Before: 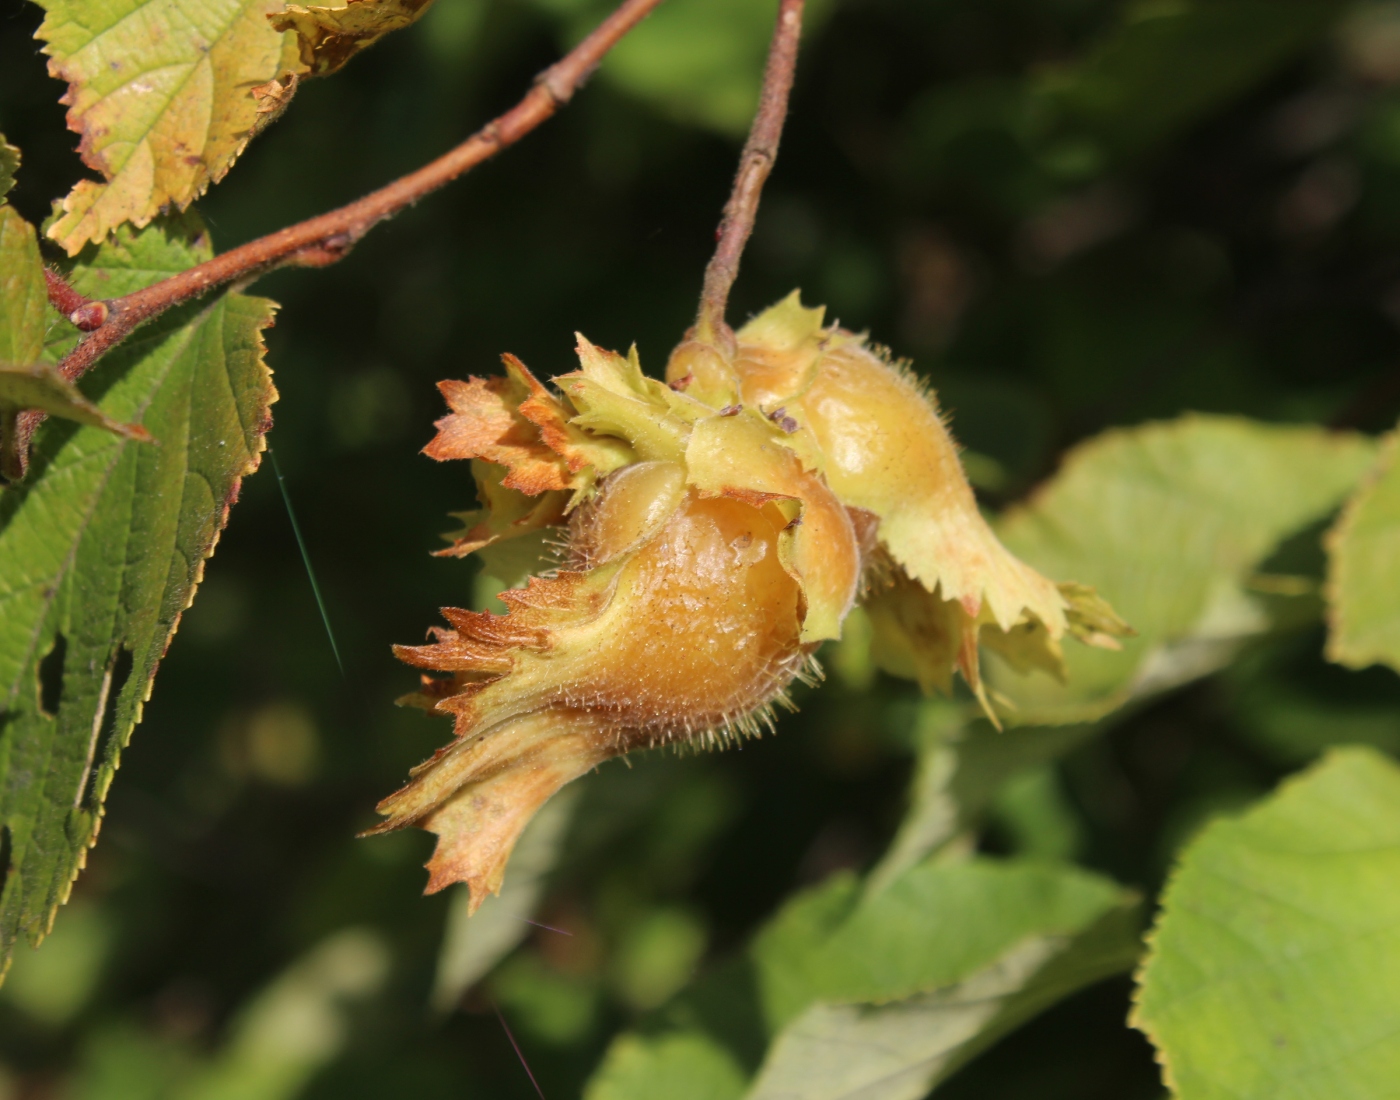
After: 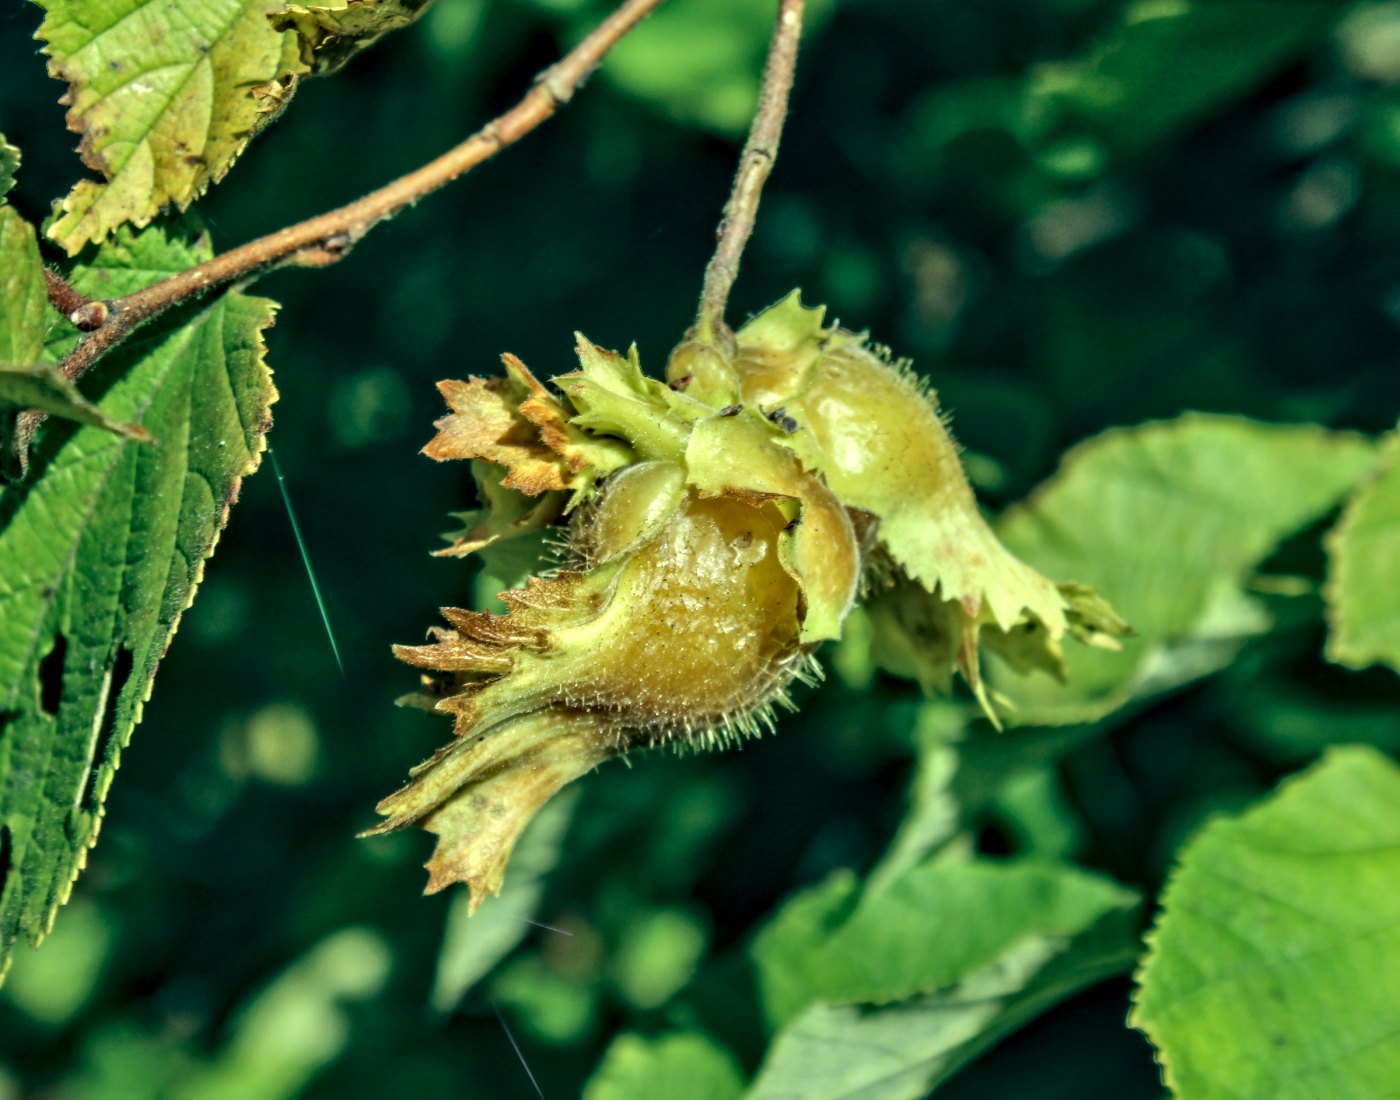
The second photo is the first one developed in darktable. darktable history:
shadows and highlights: soften with gaussian
local contrast: detail 142%
contrast equalizer: octaves 7, y [[0.511, 0.558, 0.631, 0.632, 0.559, 0.512], [0.5 ×6], [0.507, 0.559, 0.627, 0.644, 0.647, 0.647], [0 ×6], [0 ×6]]
exposure: exposure -0.045 EV, compensate exposure bias true, compensate highlight preservation false
color correction: highlights a* -19.78, highlights b* 9.8, shadows a* -20.78, shadows b* -11.47
